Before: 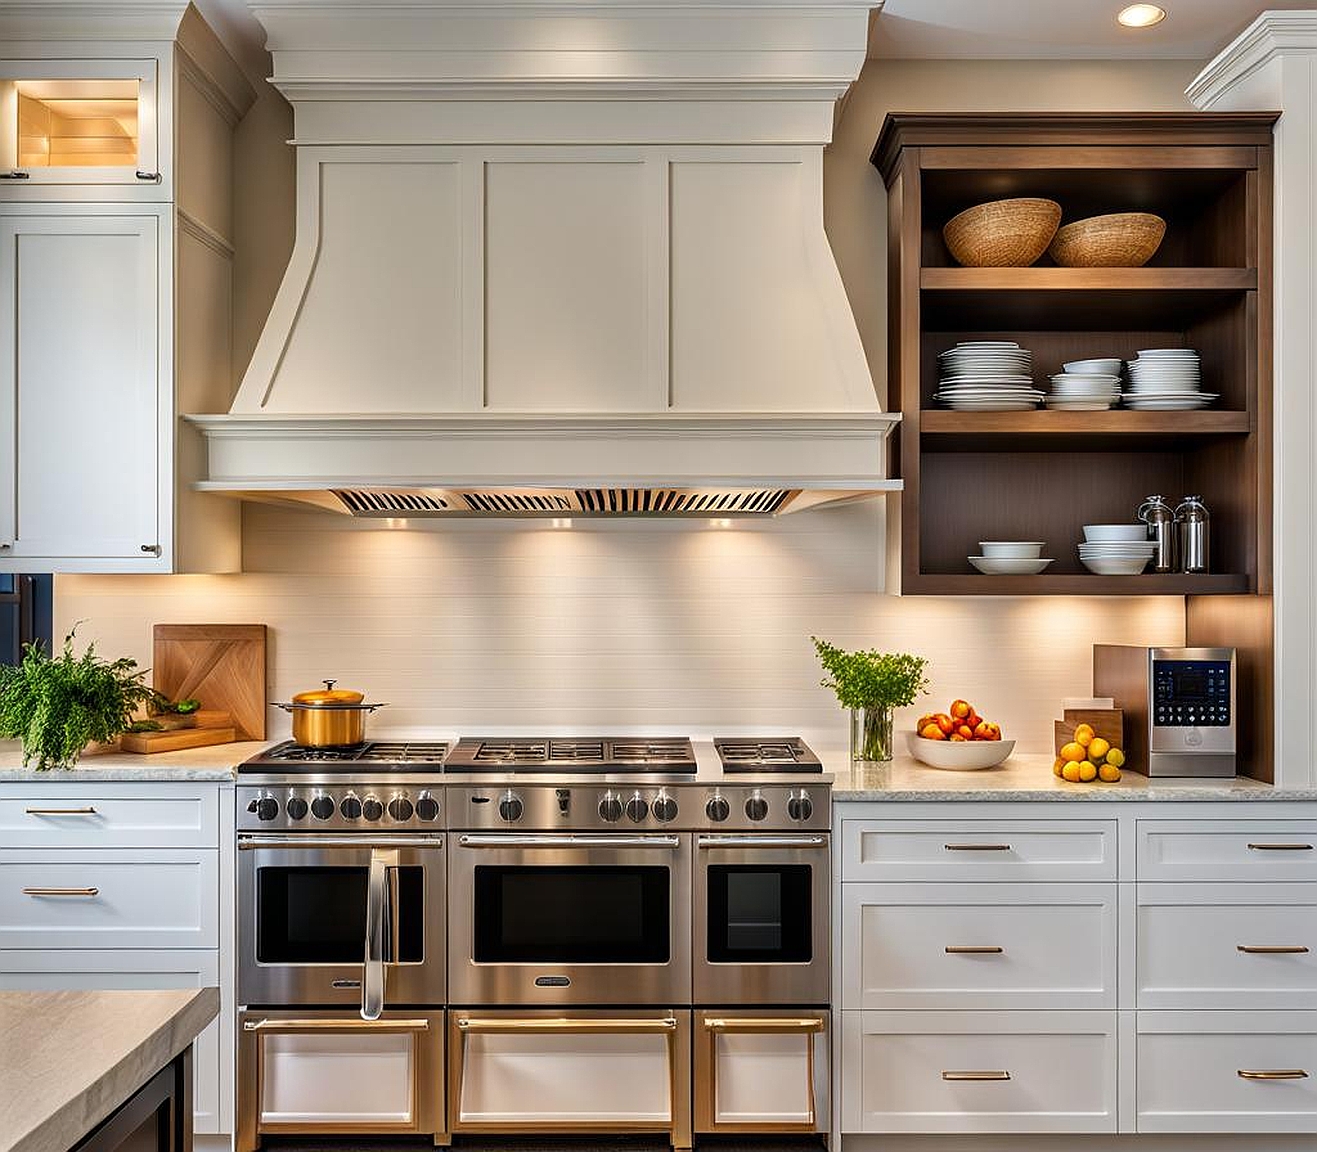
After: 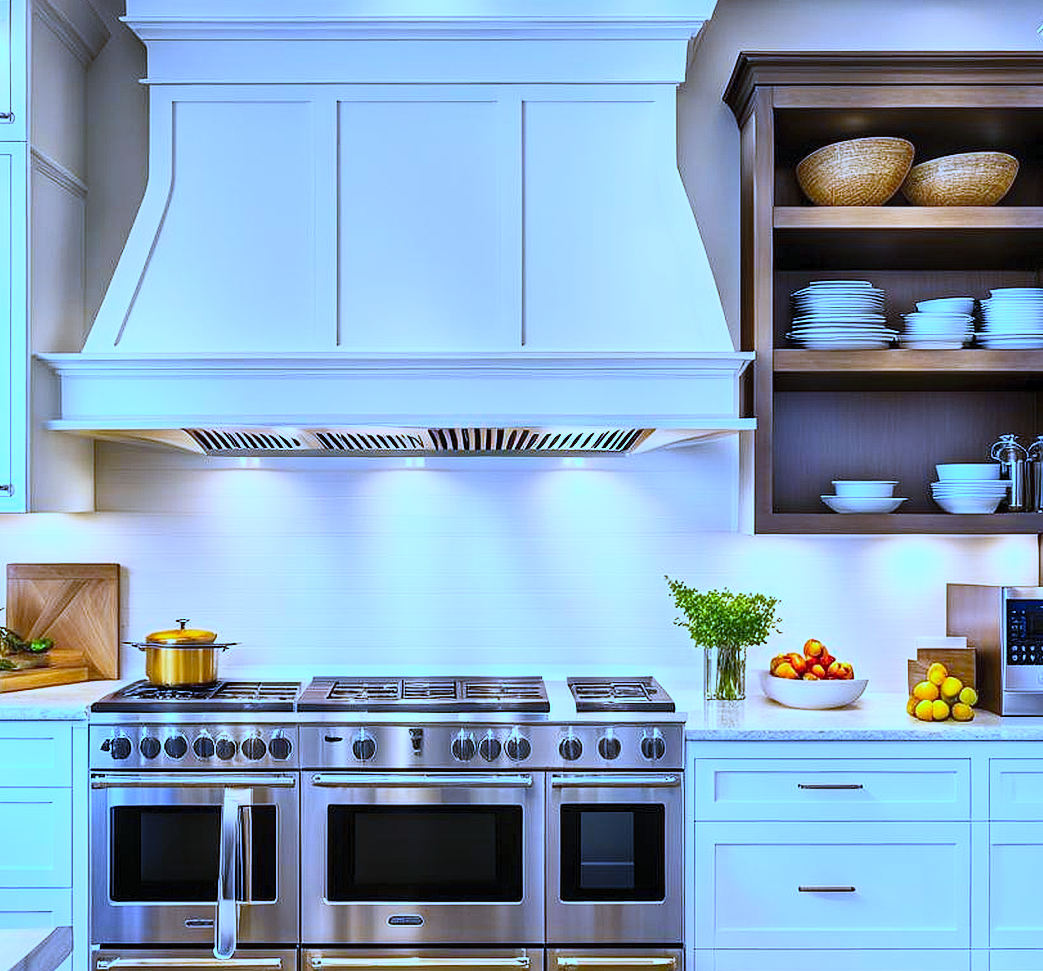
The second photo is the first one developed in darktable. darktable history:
crop: left 11.225%, top 5.381%, right 9.565%, bottom 10.314%
contrast brightness saturation: contrast 0.24, brightness 0.26, saturation 0.39
white balance: red 0.766, blue 1.537
